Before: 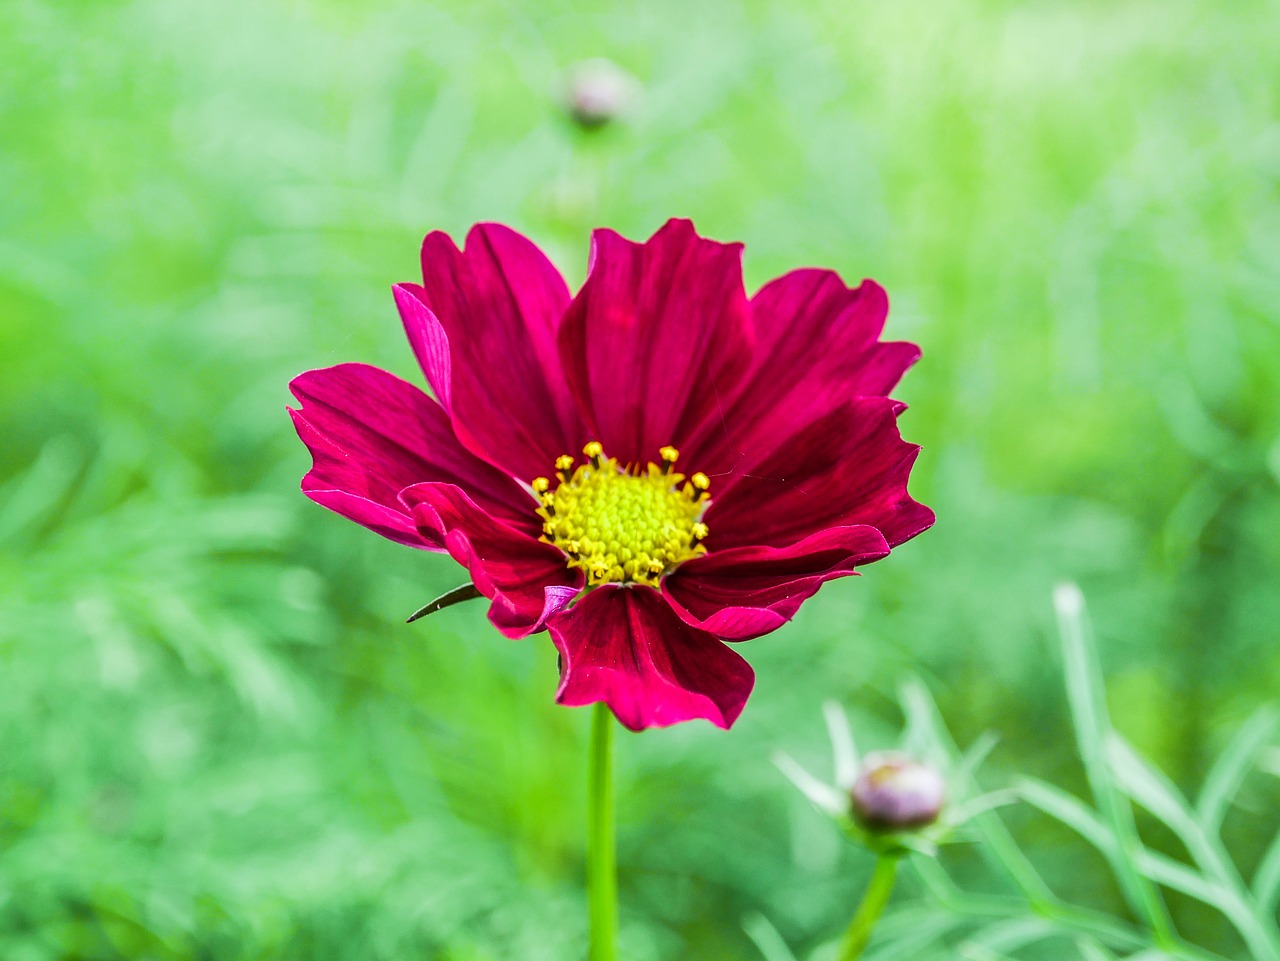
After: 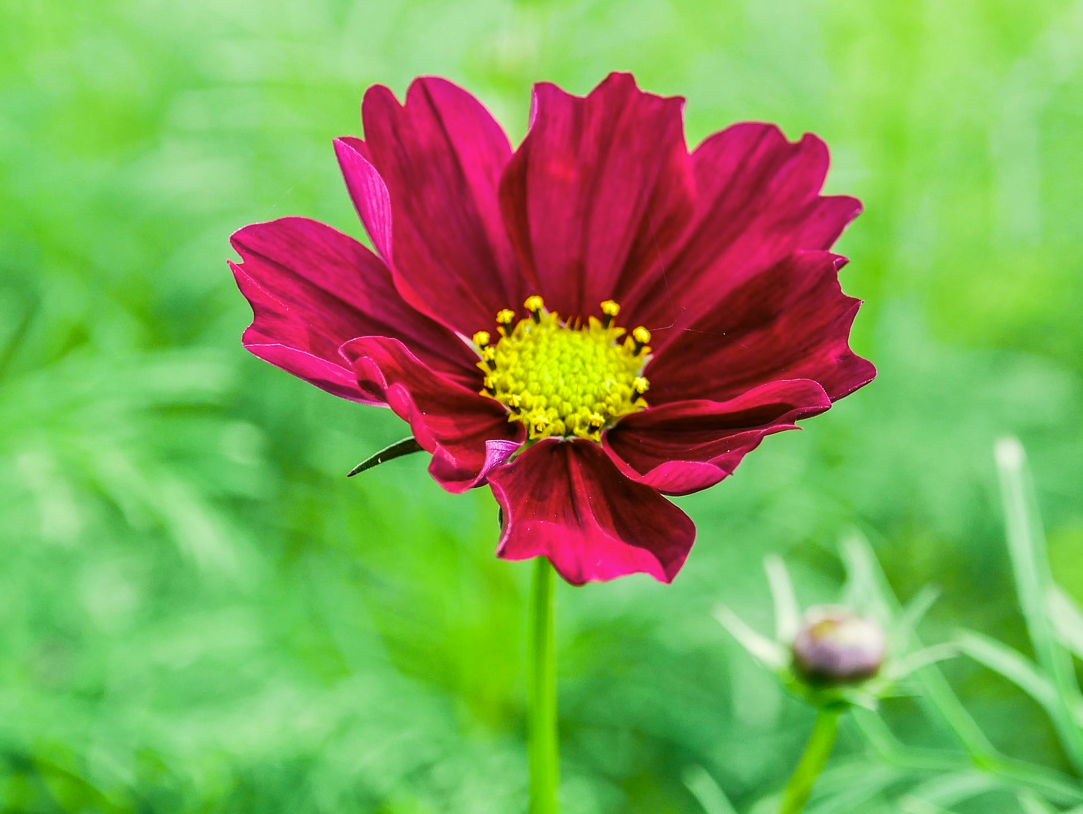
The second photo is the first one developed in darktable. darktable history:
color correction: highlights a* -0.356, highlights b* 9.45, shadows a* -9.25, shadows b* 0.664
color calibration: illuminant same as pipeline (D50), adaptation XYZ, x 0.345, y 0.358, temperature 5005.22 K, gamut compression 0.983
crop and rotate: left 4.637%, top 15.231%, right 10.699%
